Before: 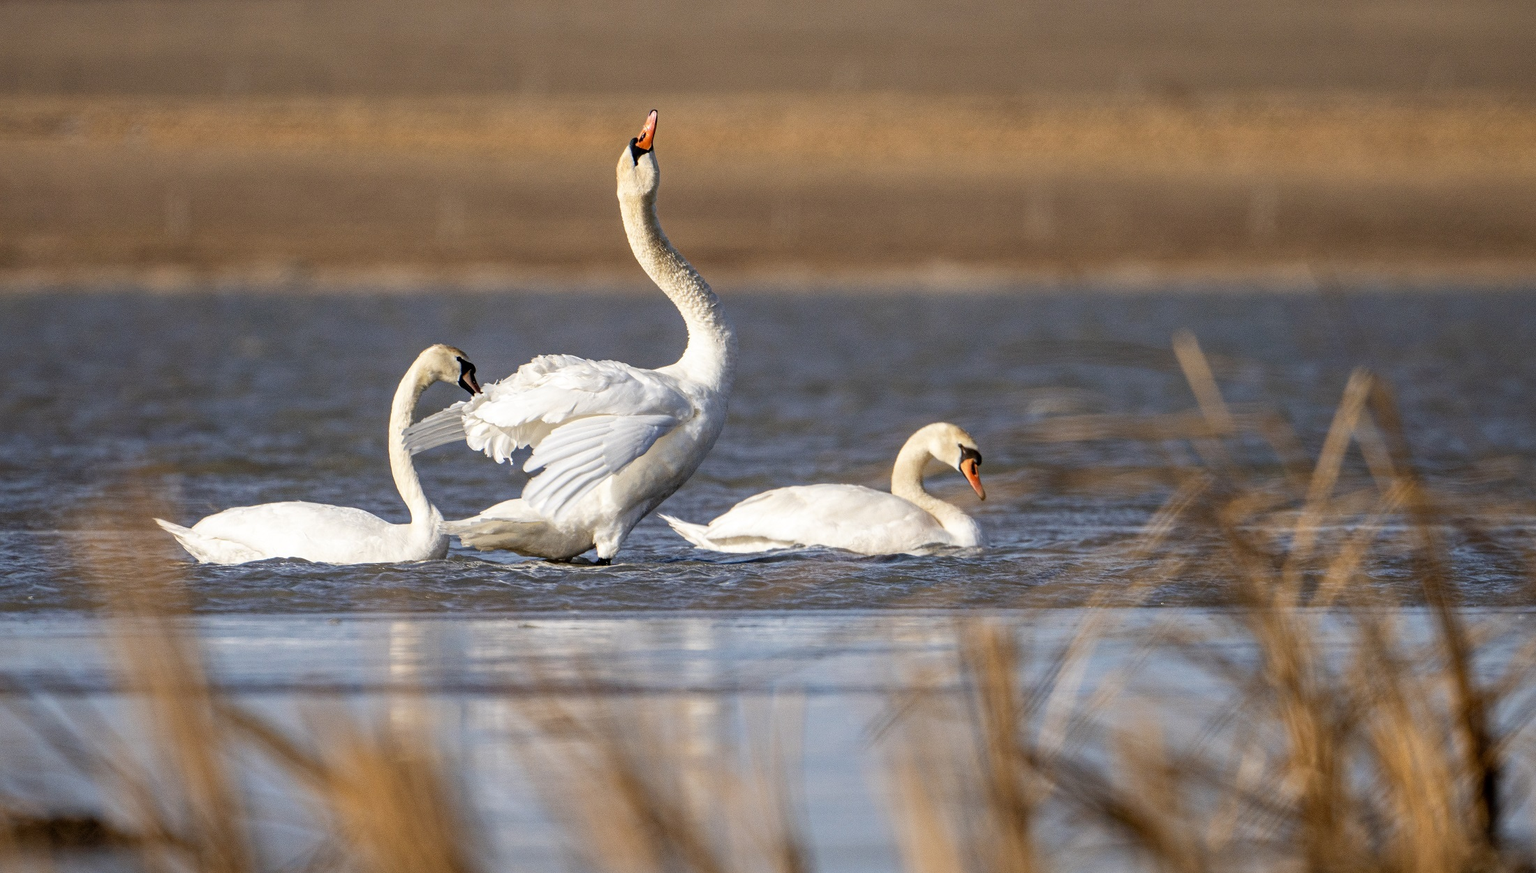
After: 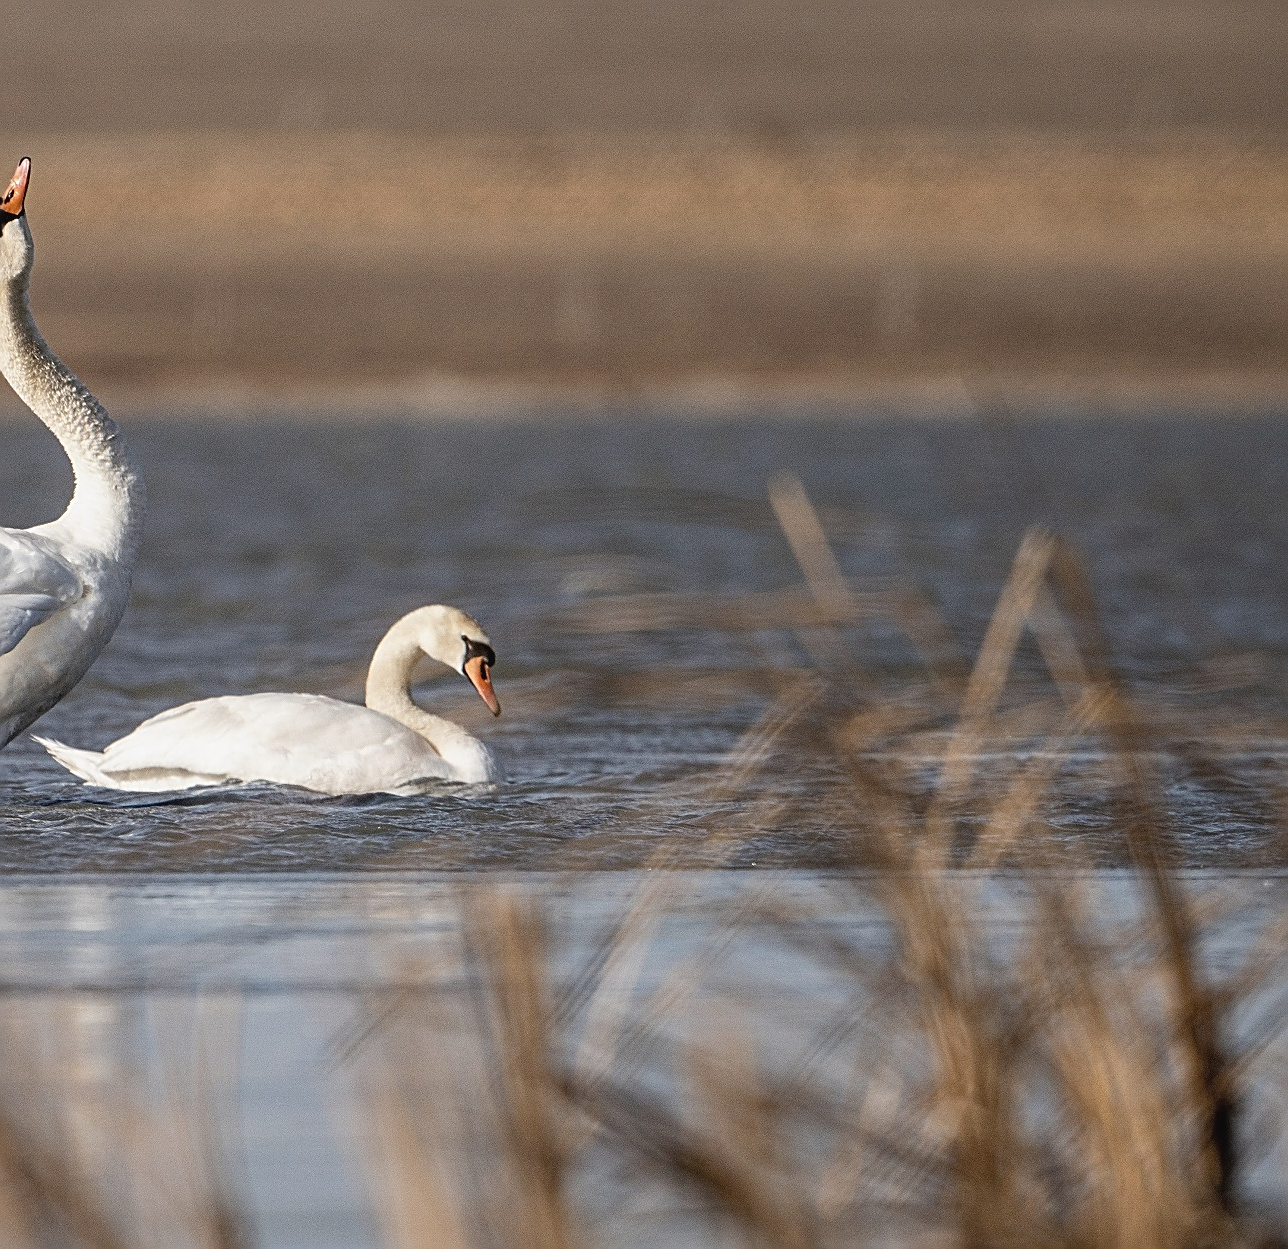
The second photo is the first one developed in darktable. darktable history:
contrast brightness saturation: contrast -0.061, saturation -0.394
crop: left 41.443%
sharpen: amount 0.751
